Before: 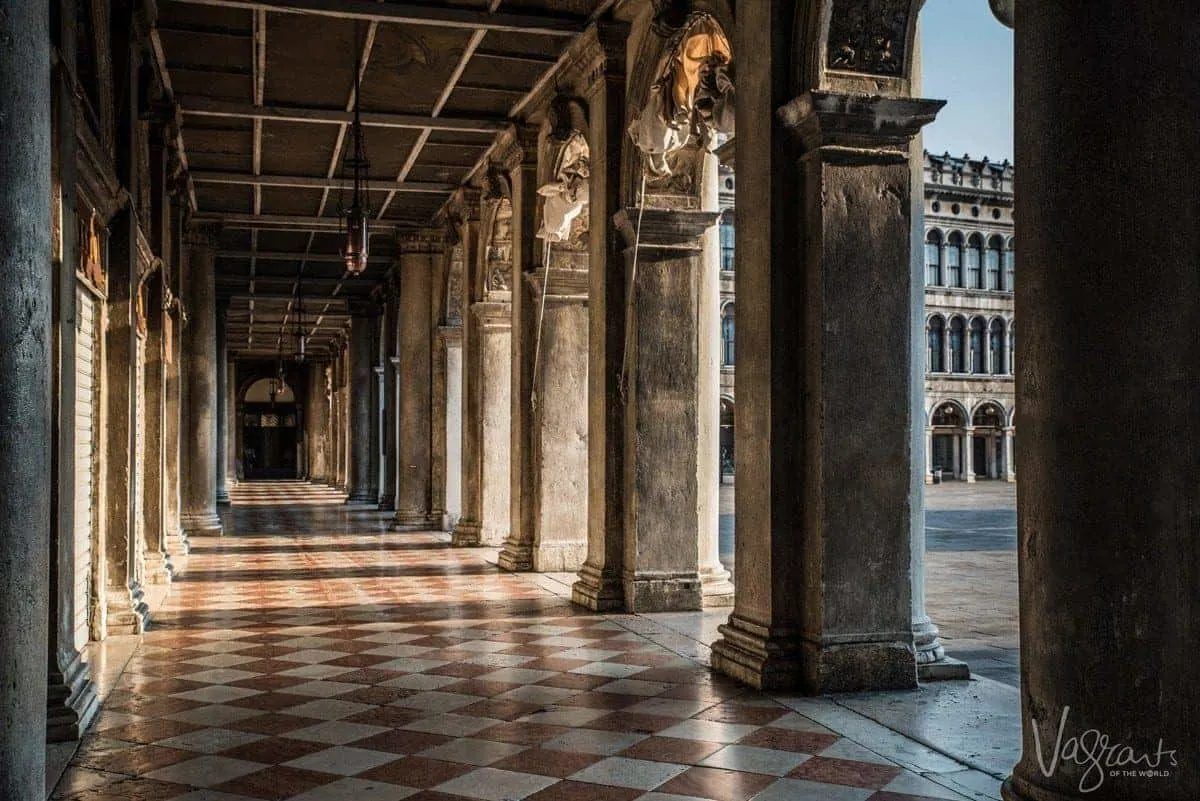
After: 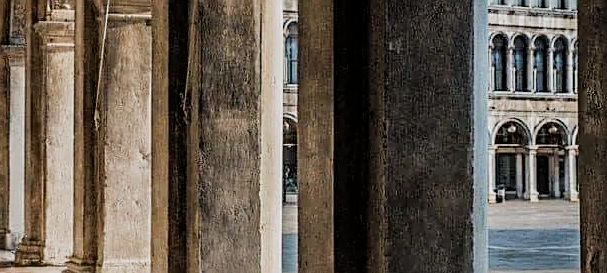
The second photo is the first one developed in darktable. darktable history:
sharpen: amount 0.553
crop: left 36.462%, top 35.105%, right 12.952%, bottom 30.693%
filmic rgb: middle gray luminance 18.25%, black relative exposure -11.16 EV, white relative exposure 3.71 EV, target black luminance 0%, hardness 5.81, latitude 56.43%, contrast 0.964, shadows ↔ highlights balance 49.54%, color science v4 (2020)
shadows and highlights: soften with gaussian
